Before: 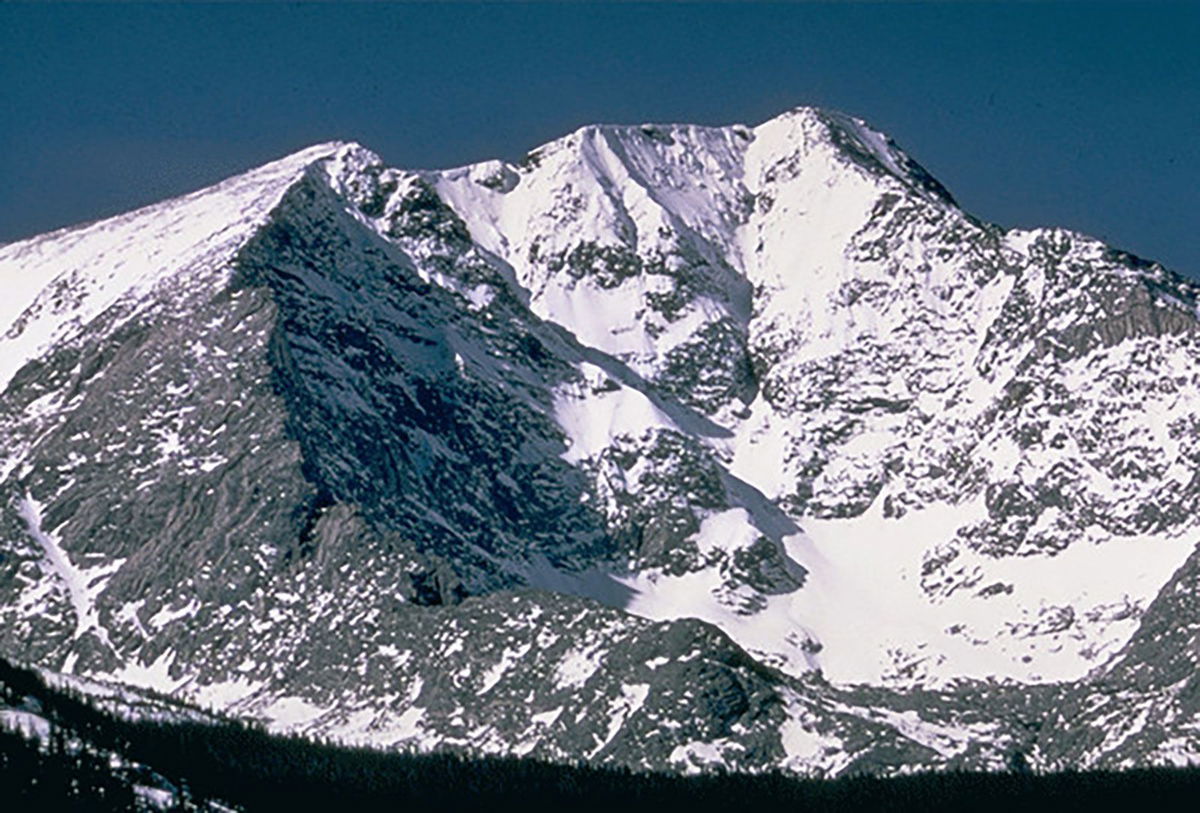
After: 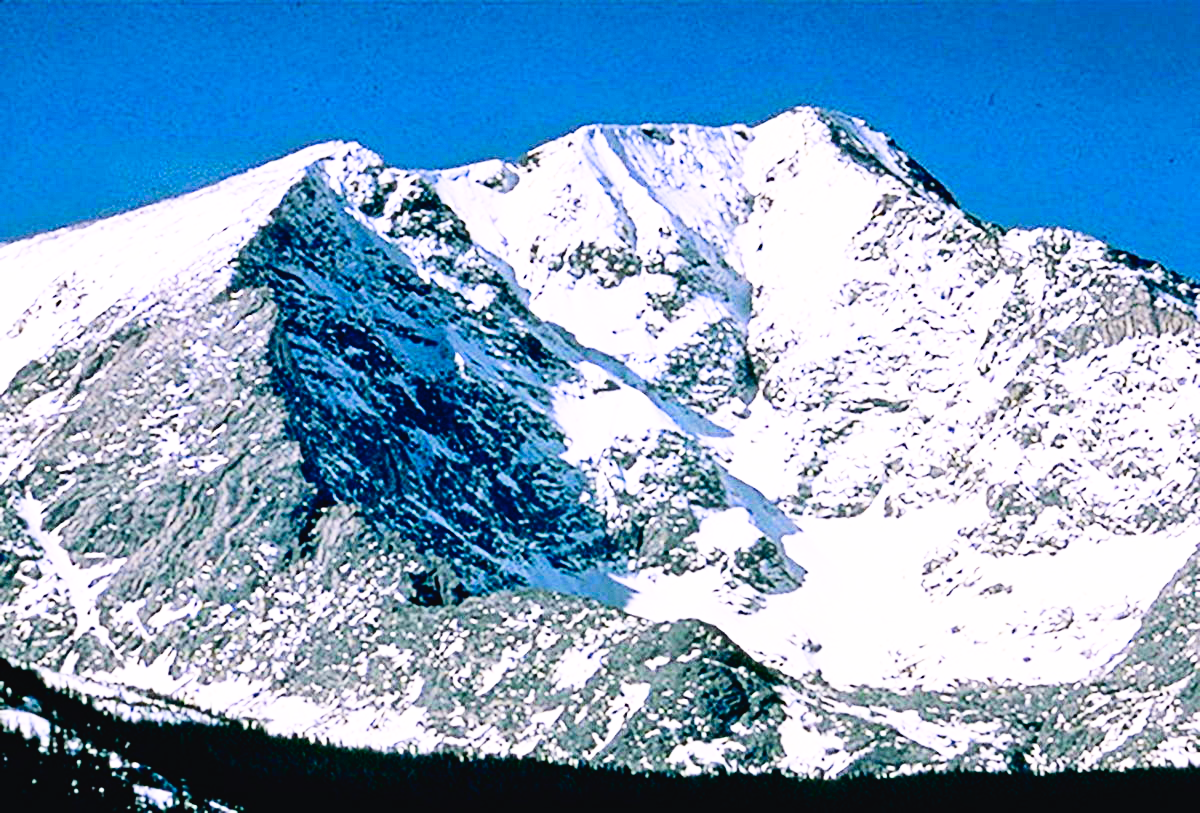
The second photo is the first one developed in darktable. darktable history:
tone curve: curves: ch0 [(0, 0.023) (0.087, 0.065) (0.184, 0.168) (0.45, 0.54) (0.57, 0.683) (0.722, 0.825) (0.877, 0.948) (1, 1)]; ch1 [(0, 0) (0.388, 0.369) (0.45, 0.43) (0.505, 0.509) (0.534, 0.528) (0.657, 0.655) (1, 1)]; ch2 [(0, 0) (0.314, 0.223) (0.427, 0.405) (0.5, 0.5) (0.55, 0.566) (0.625, 0.657) (1, 1)], color space Lab, independent channels, preserve colors none
haze removal: compatibility mode true, adaptive false
base curve: curves: ch0 [(0, 0) (0.007, 0.004) (0.027, 0.03) (0.046, 0.07) (0.207, 0.54) (0.442, 0.872) (0.673, 0.972) (1, 1)], preserve colors none
